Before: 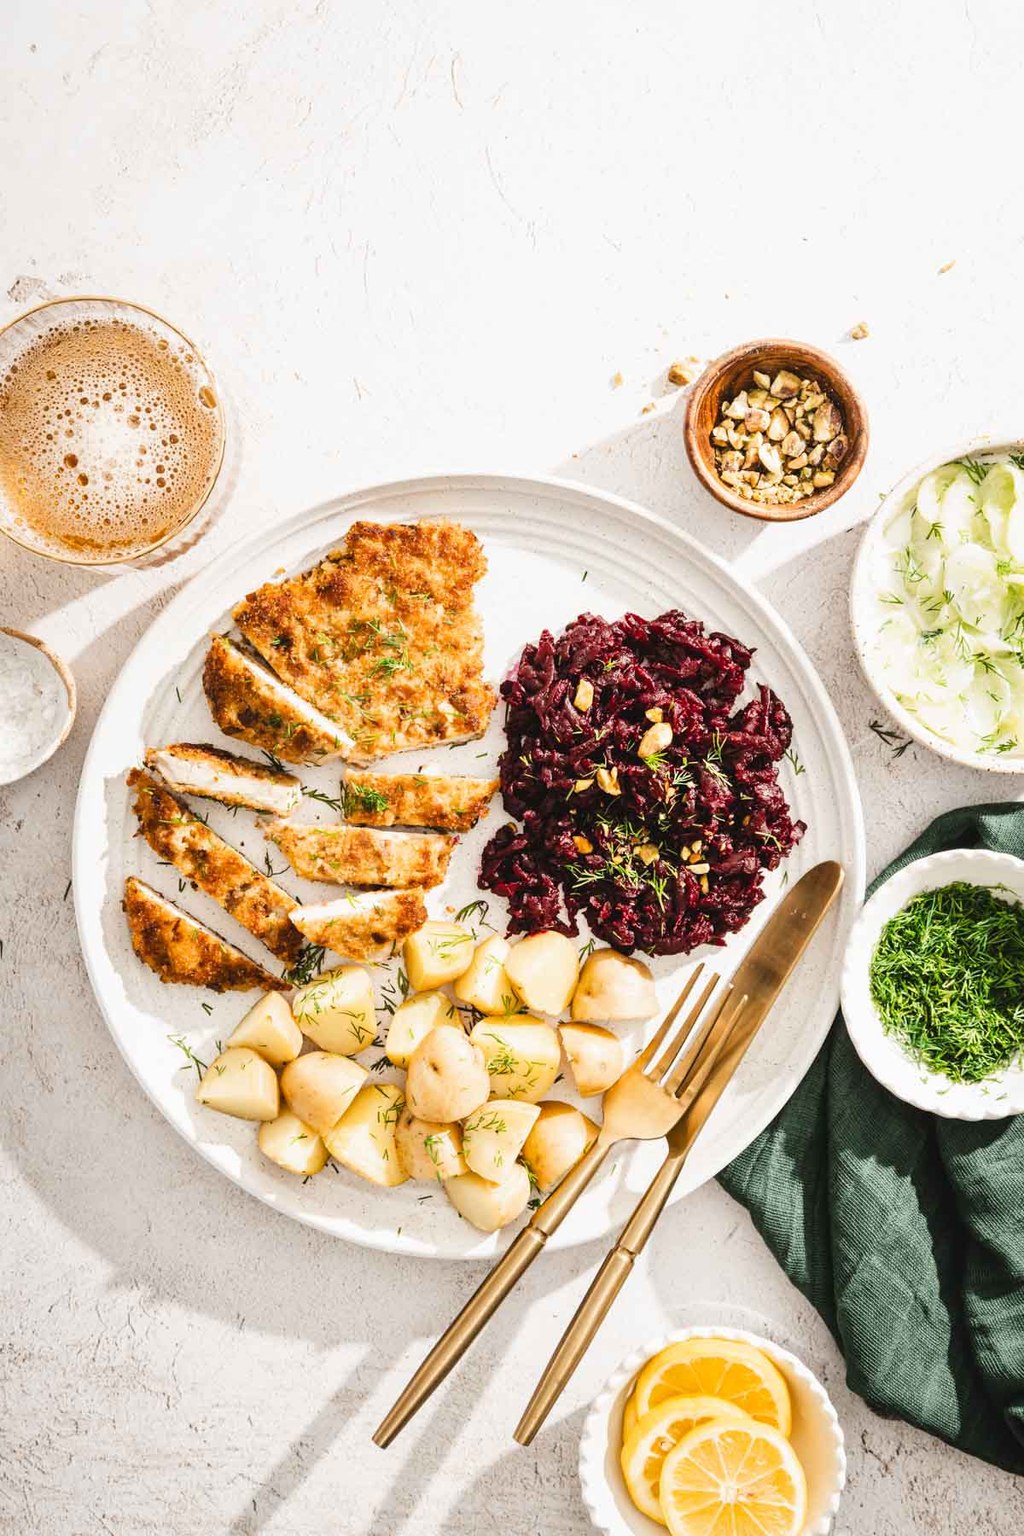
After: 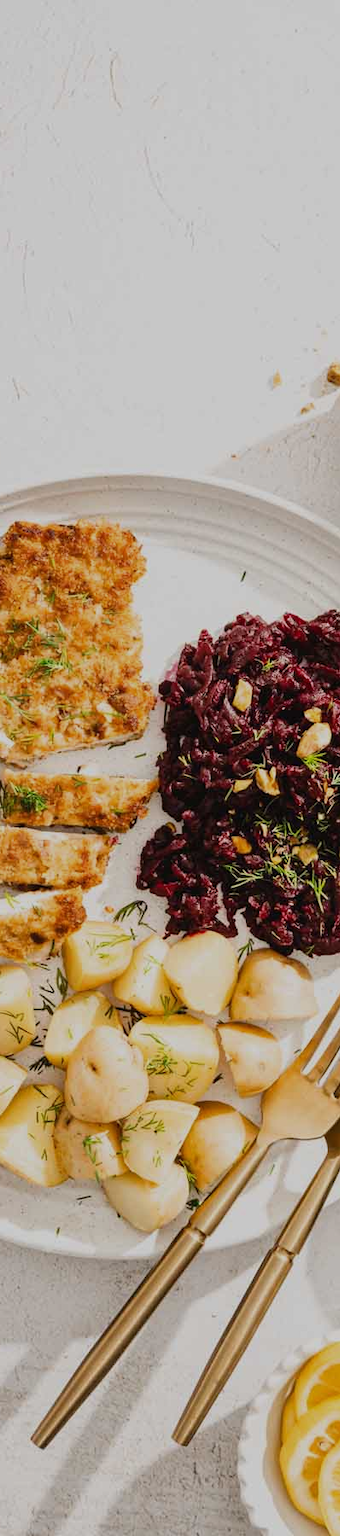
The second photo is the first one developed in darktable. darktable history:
exposure: black level correction 0, exposure -0.721 EV, compensate highlight preservation false
crop: left 33.36%, right 33.36%
